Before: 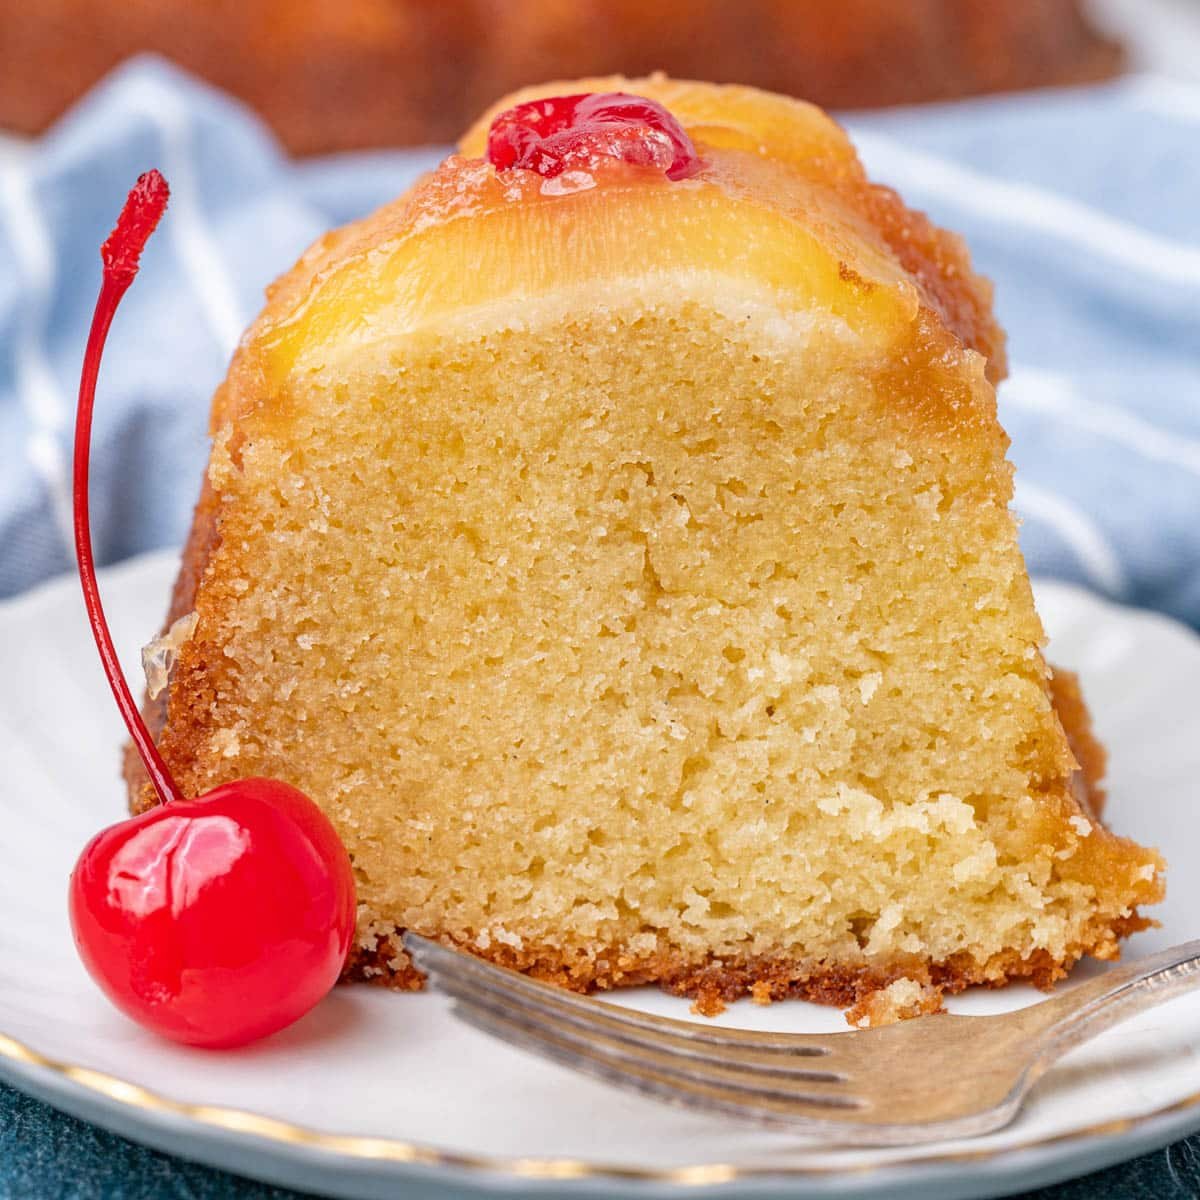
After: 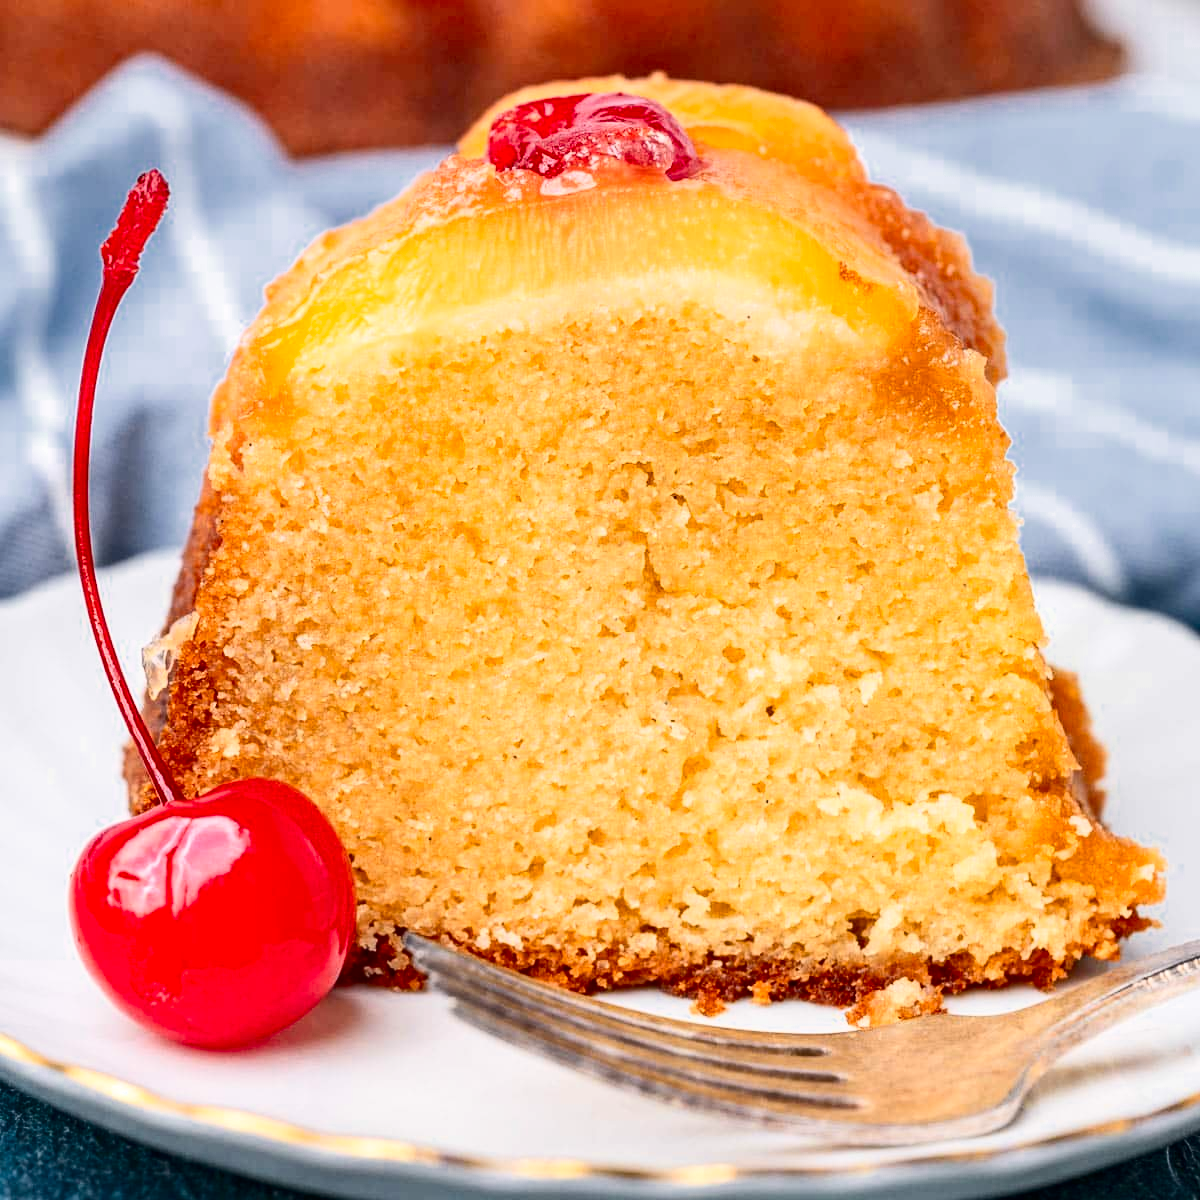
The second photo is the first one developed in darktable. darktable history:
color zones: curves: ch0 [(0, 0.499) (0.143, 0.5) (0.286, 0.5) (0.429, 0.476) (0.571, 0.284) (0.714, 0.243) (0.857, 0.449) (1, 0.499)]; ch1 [(0, 0.532) (0.143, 0.645) (0.286, 0.696) (0.429, 0.211) (0.571, 0.504) (0.714, 0.493) (0.857, 0.495) (1, 0.532)]; ch2 [(0, 0.5) (0.143, 0.5) (0.286, 0.427) (0.429, 0.324) (0.571, 0.5) (0.714, 0.5) (0.857, 0.5) (1, 0.5)]
contrast brightness saturation: contrast 0.296
